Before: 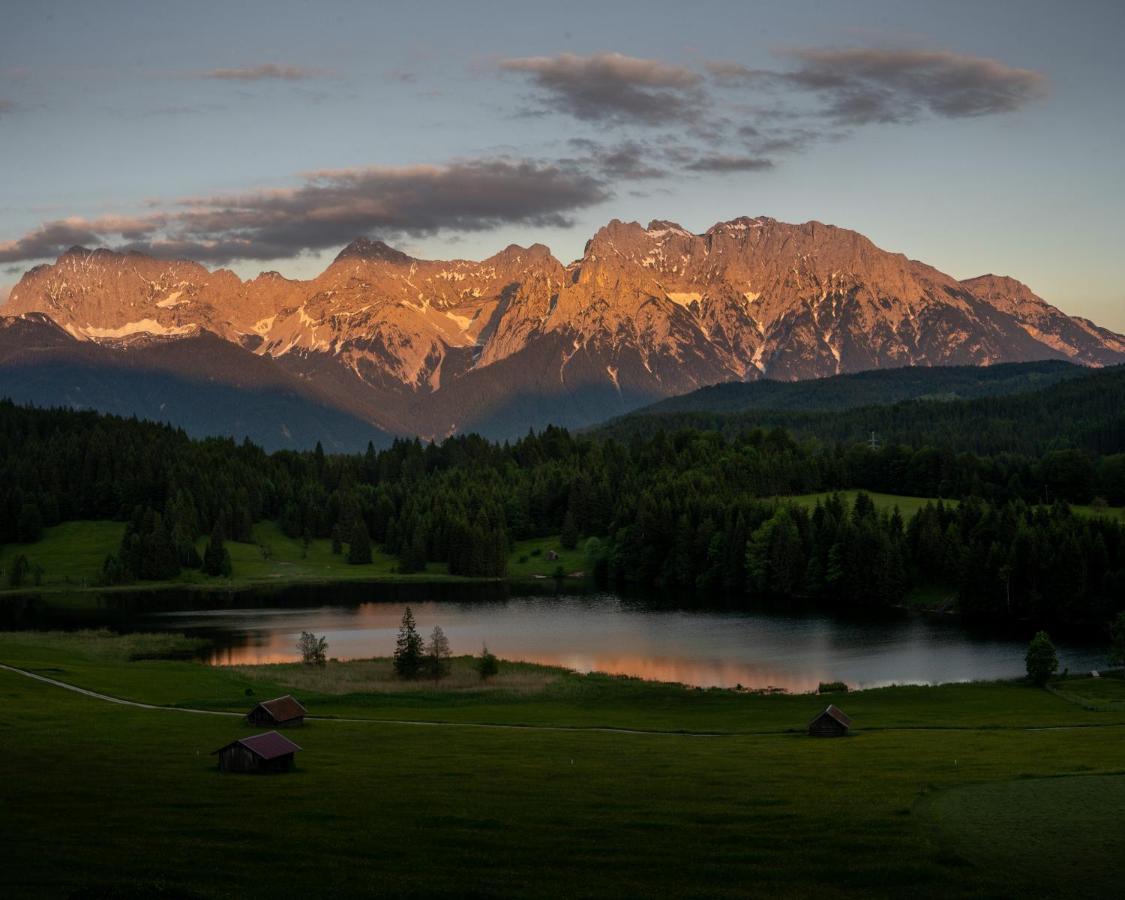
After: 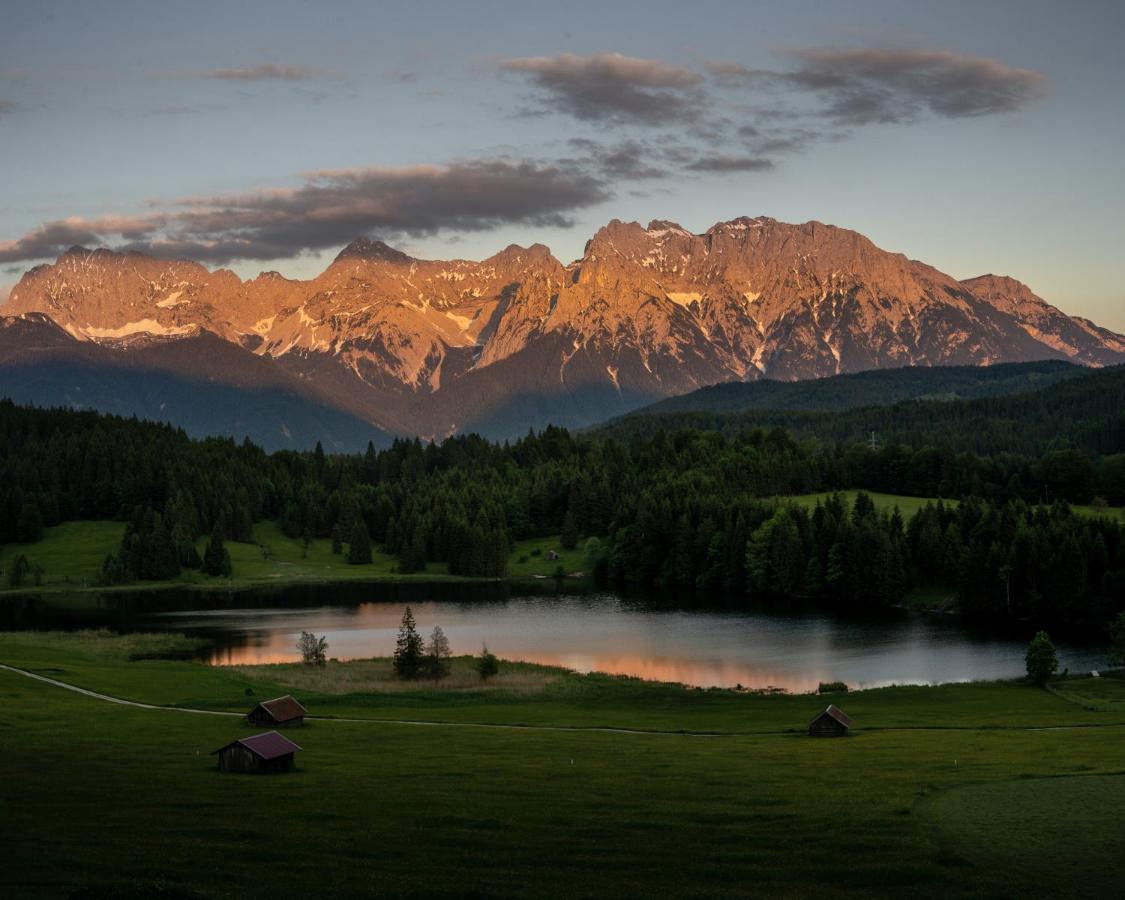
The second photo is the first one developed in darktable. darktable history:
shadows and highlights: radius 126.29, shadows 30.26, highlights -30.57, low approximation 0.01, soften with gaussian
